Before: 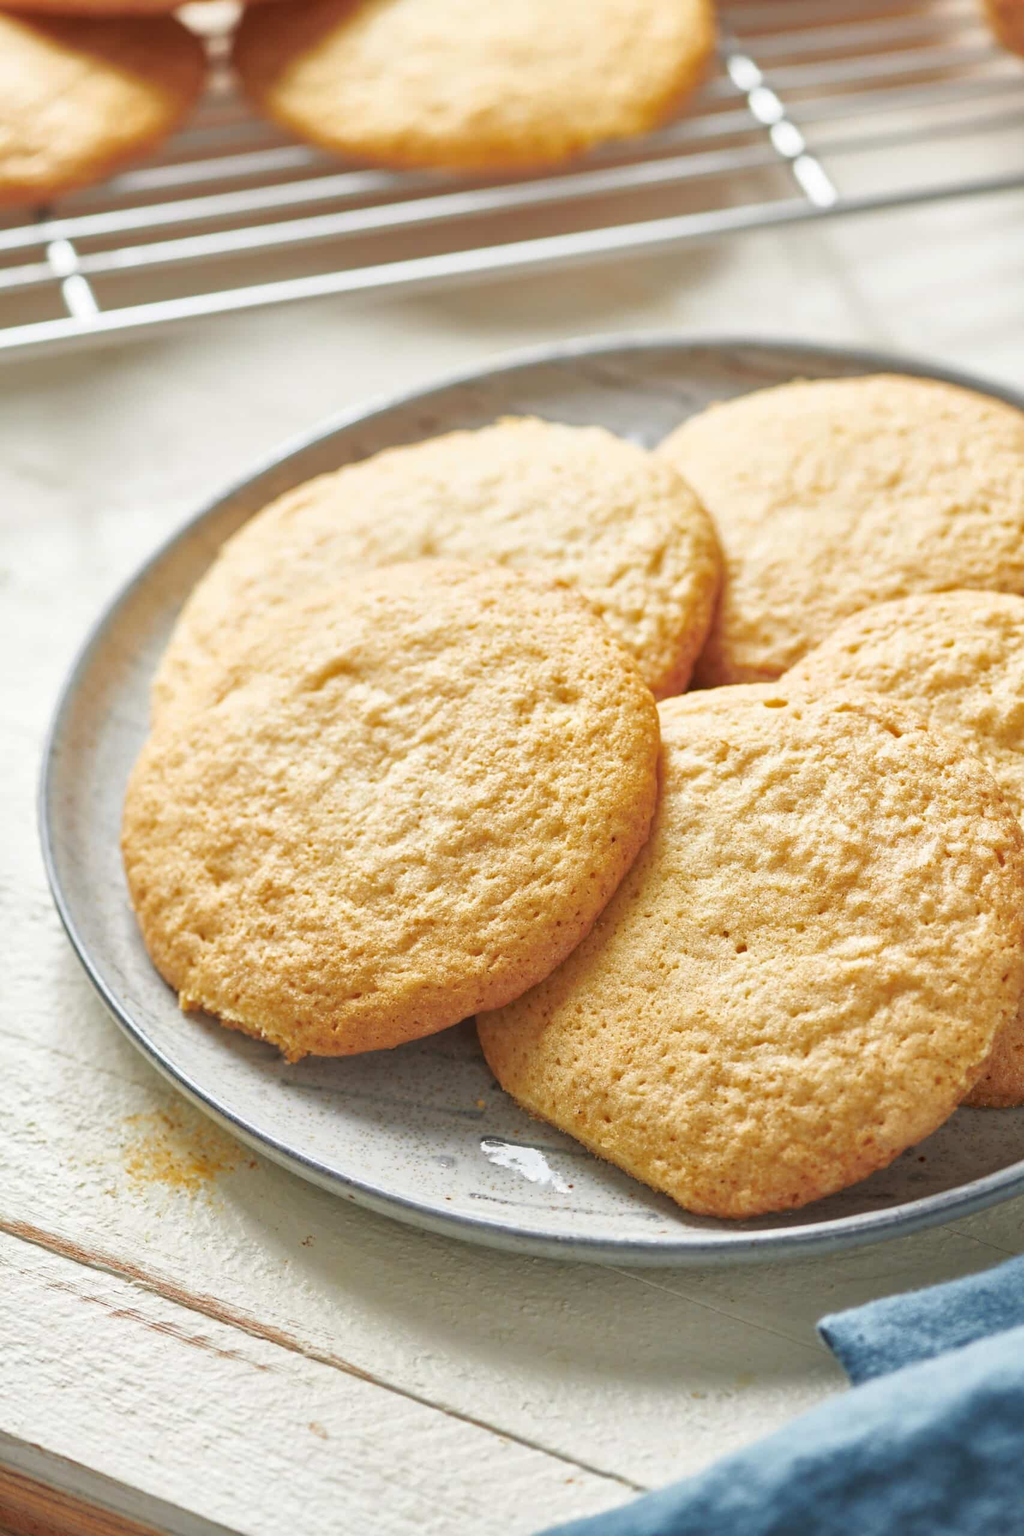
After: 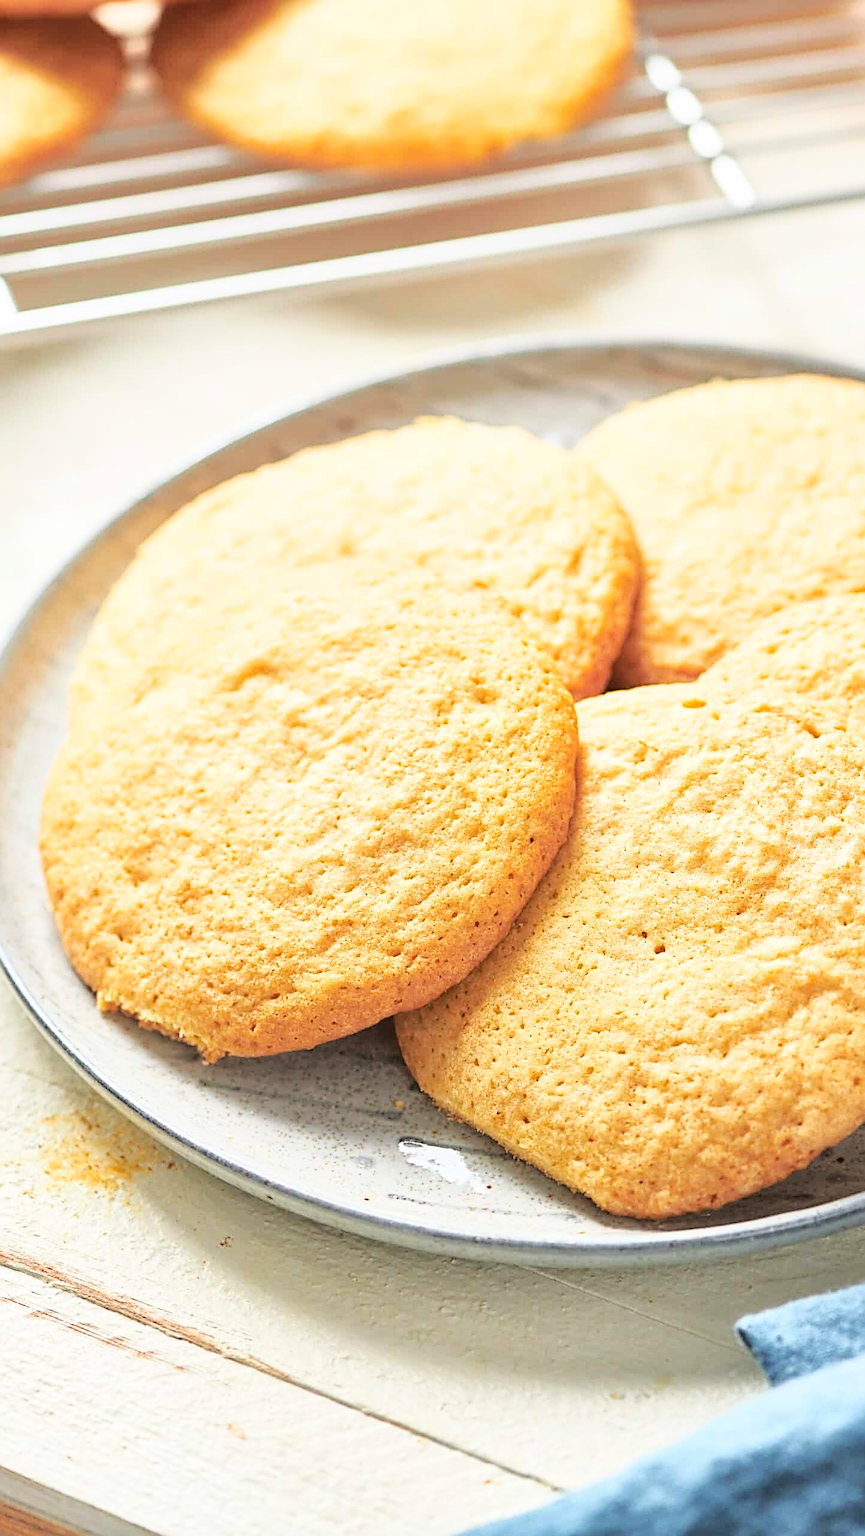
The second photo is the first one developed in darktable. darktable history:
sharpen: radius 2.698, amount 0.676
crop: left 8.028%, right 7.454%
base curve: curves: ch0 [(0, 0) (0.028, 0.03) (0.121, 0.232) (0.46, 0.748) (0.859, 0.968) (1, 1)]
